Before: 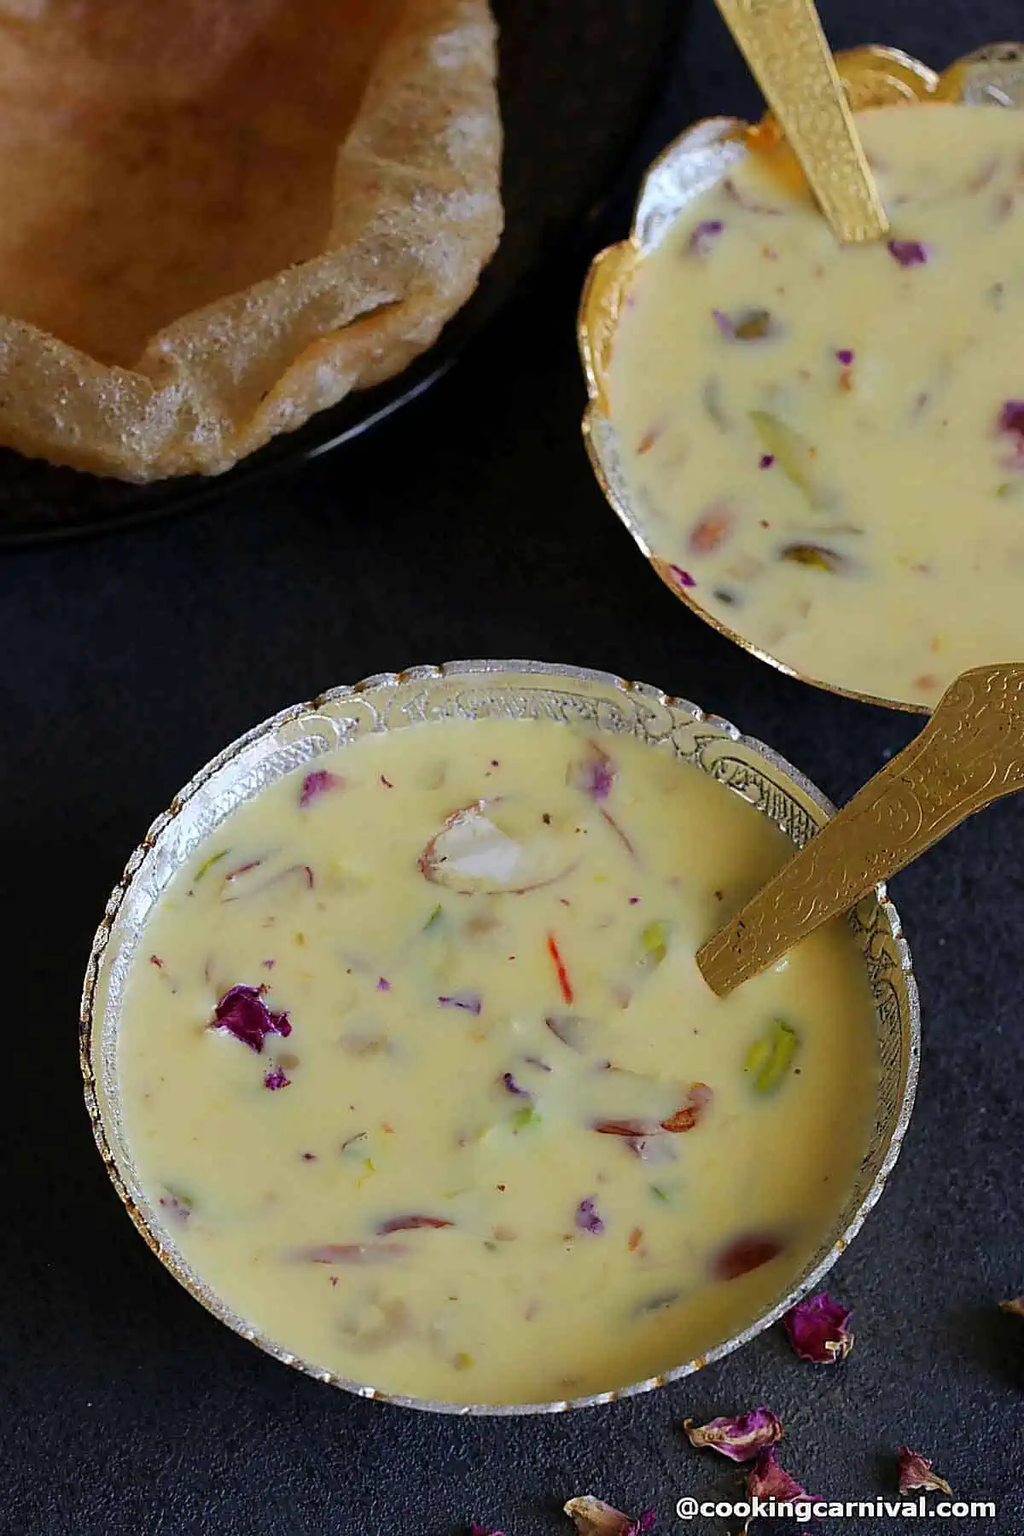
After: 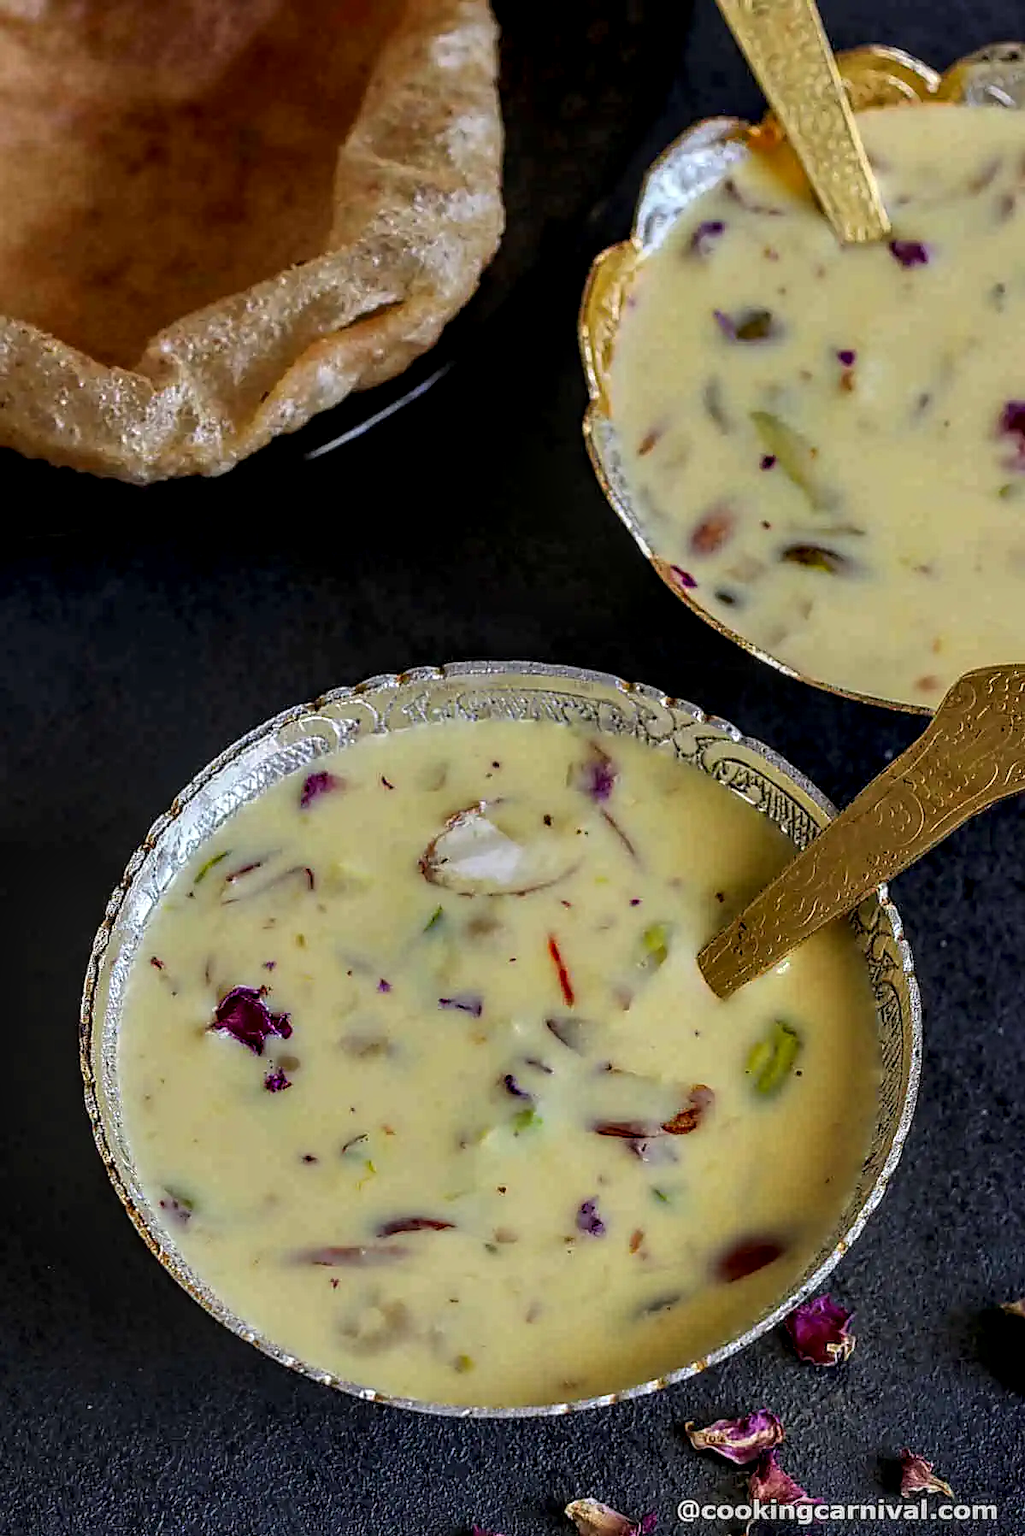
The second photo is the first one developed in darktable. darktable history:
contrast brightness saturation: contrast 0.04, saturation 0.07
crop: top 0.05%, bottom 0.098%
local contrast: highlights 0%, shadows 0%, detail 182%
